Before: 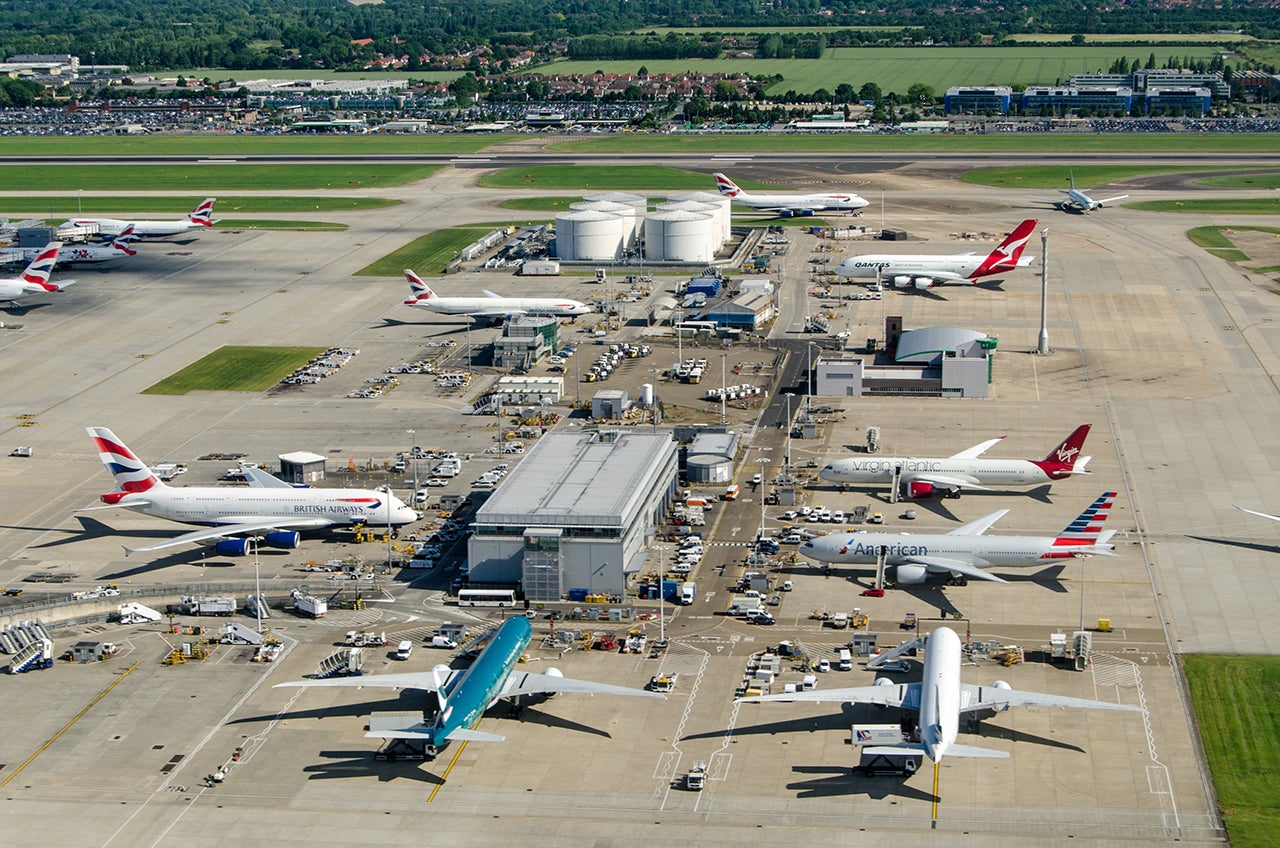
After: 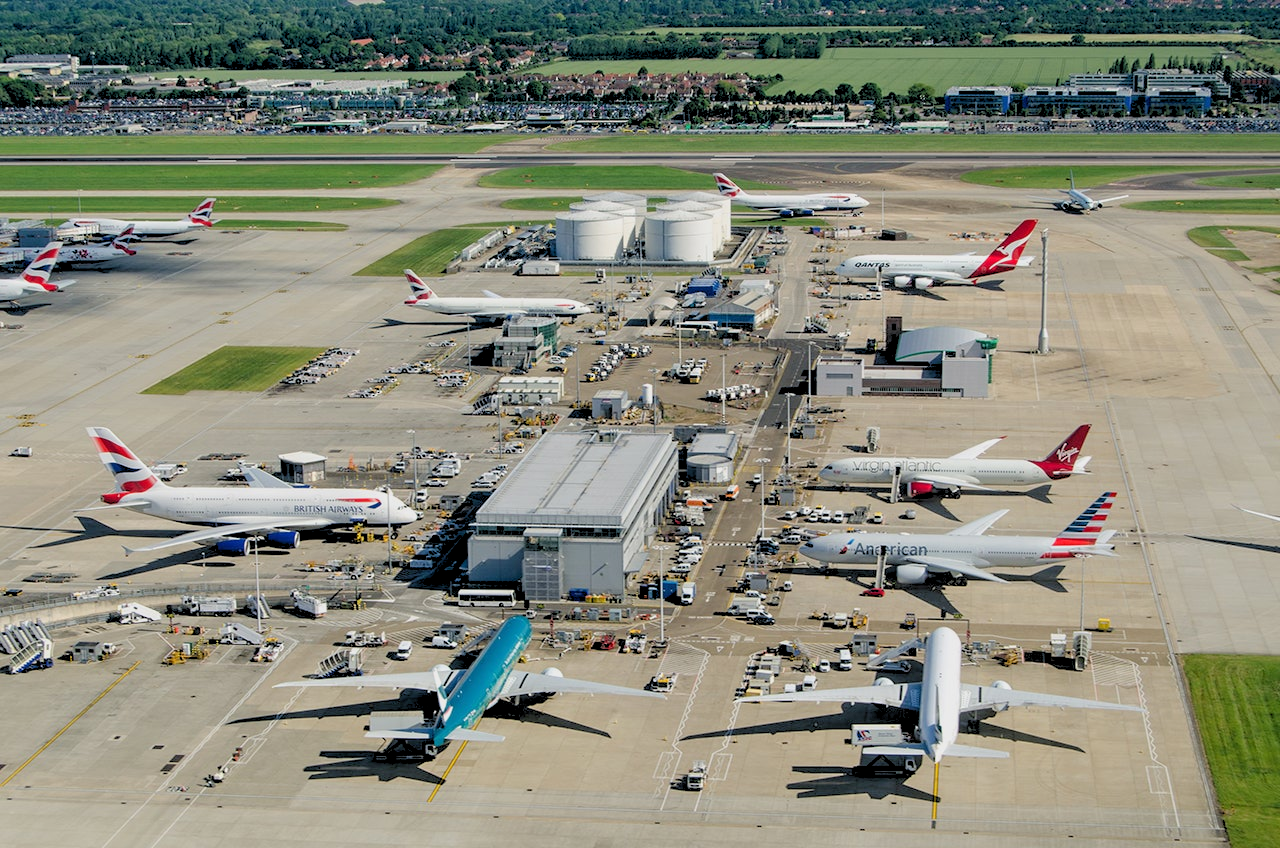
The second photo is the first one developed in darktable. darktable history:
rgb levels: preserve colors sum RGB, levels [[0.038, 0.433, 0.934], [0, 0.5, 1], [0, 0.5, 1]]
bloom: size 13.65%, threshold 98.39%, strength 4.82%
